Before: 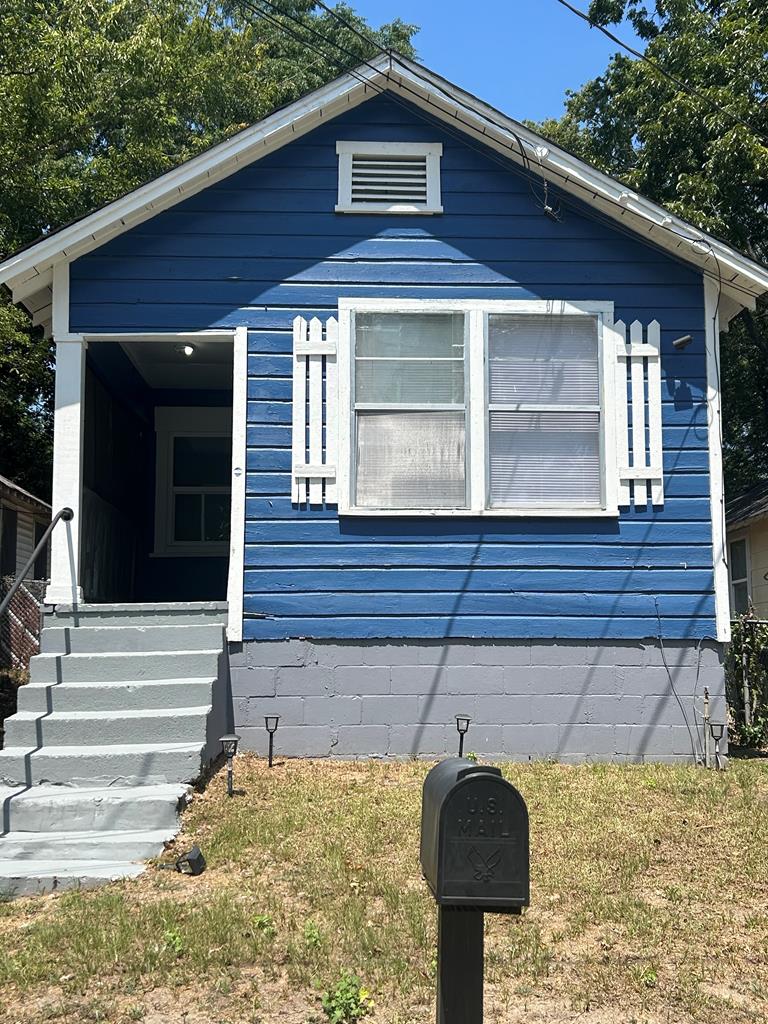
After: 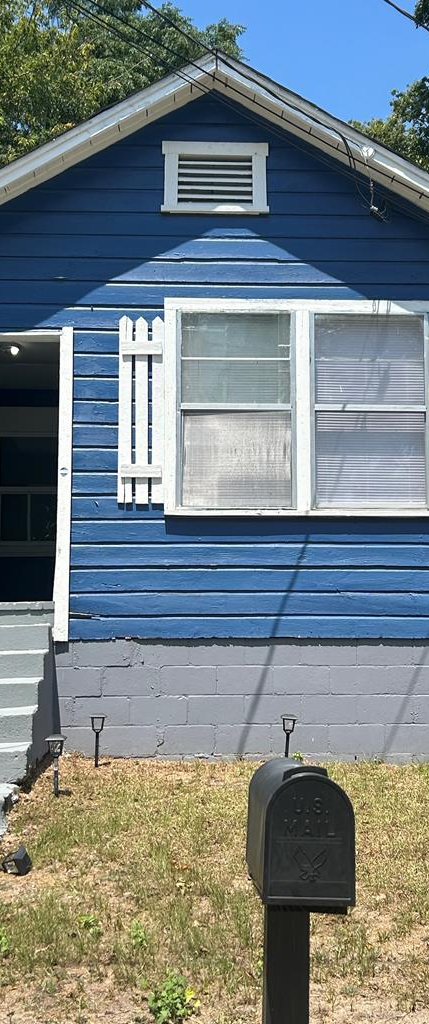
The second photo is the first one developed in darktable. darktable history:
crop and rotate: left 22.716%, right 21.405%
